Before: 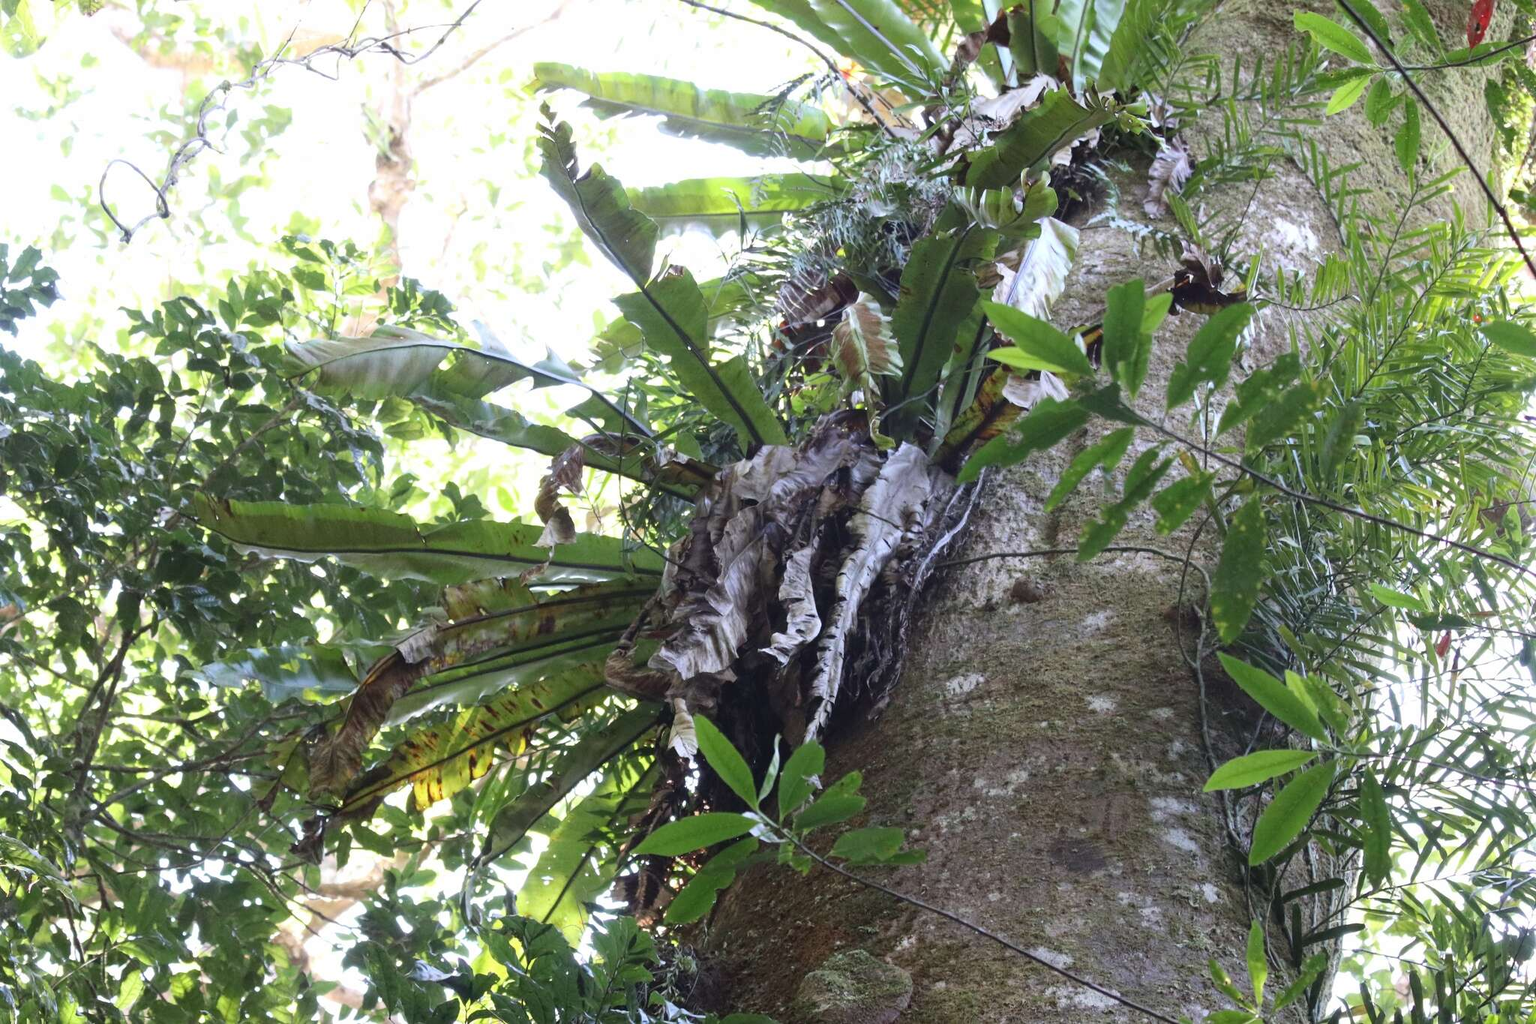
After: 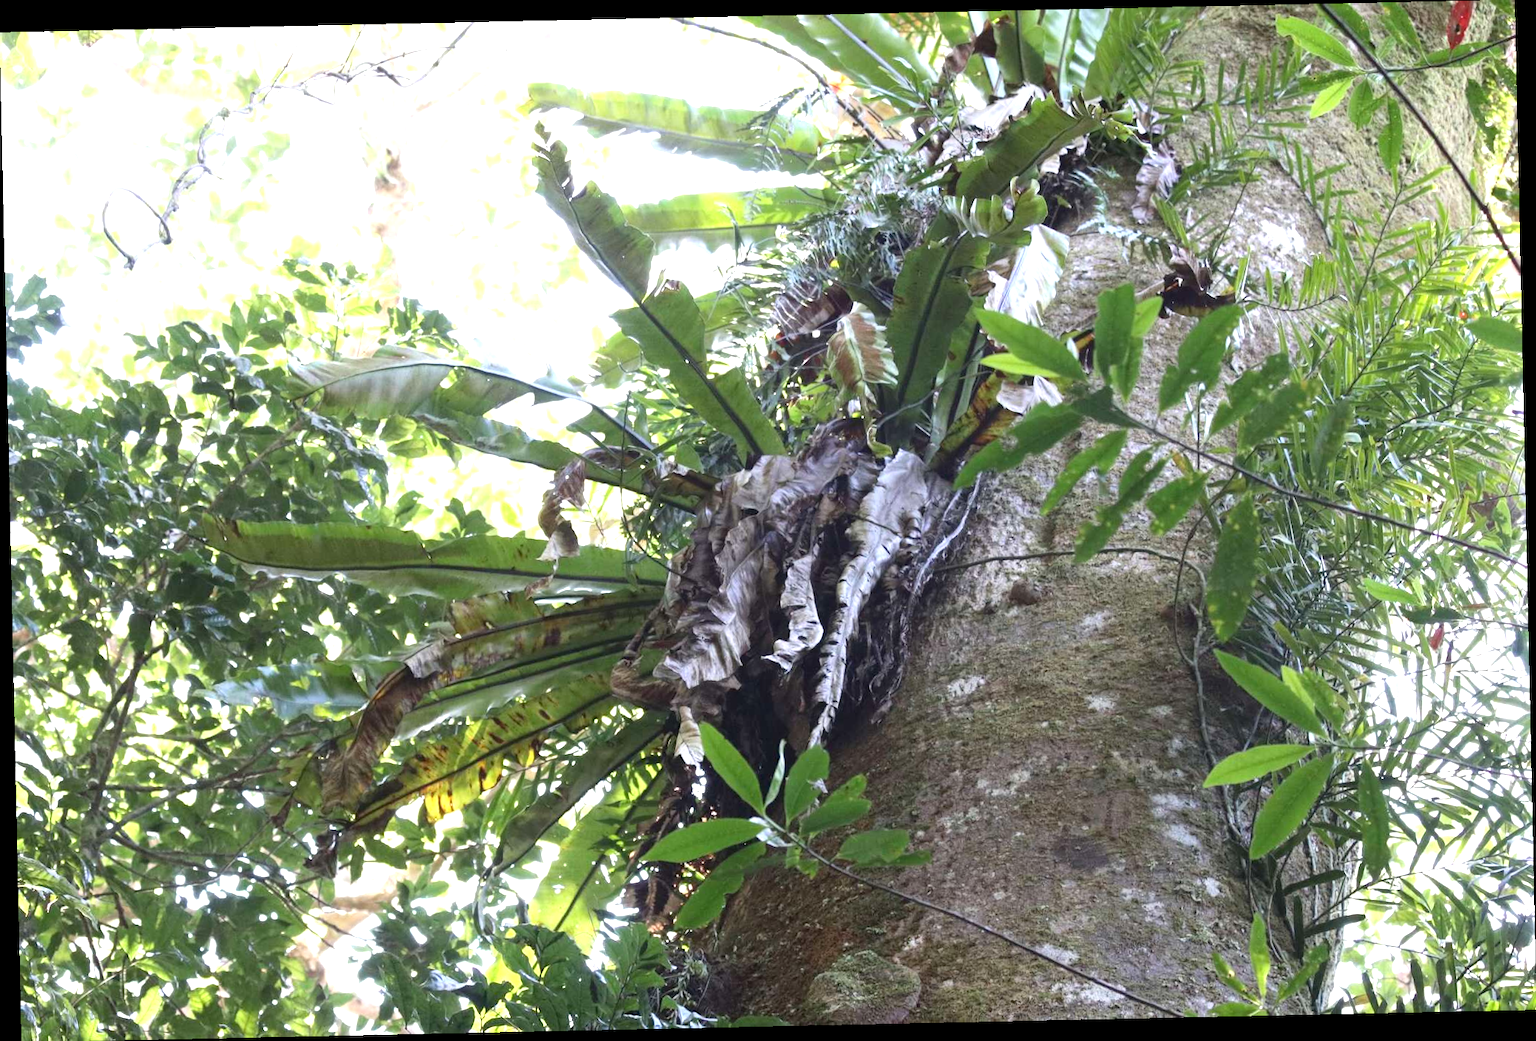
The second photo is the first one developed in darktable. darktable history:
tone equalizer: on, module defaults
exposure: black level correction 0.001, exposure 0.5 EV, compensate exposure bias true, compensate highlight preservation false
rotate and perspective: rotation -1.24°, automatic cropping off
